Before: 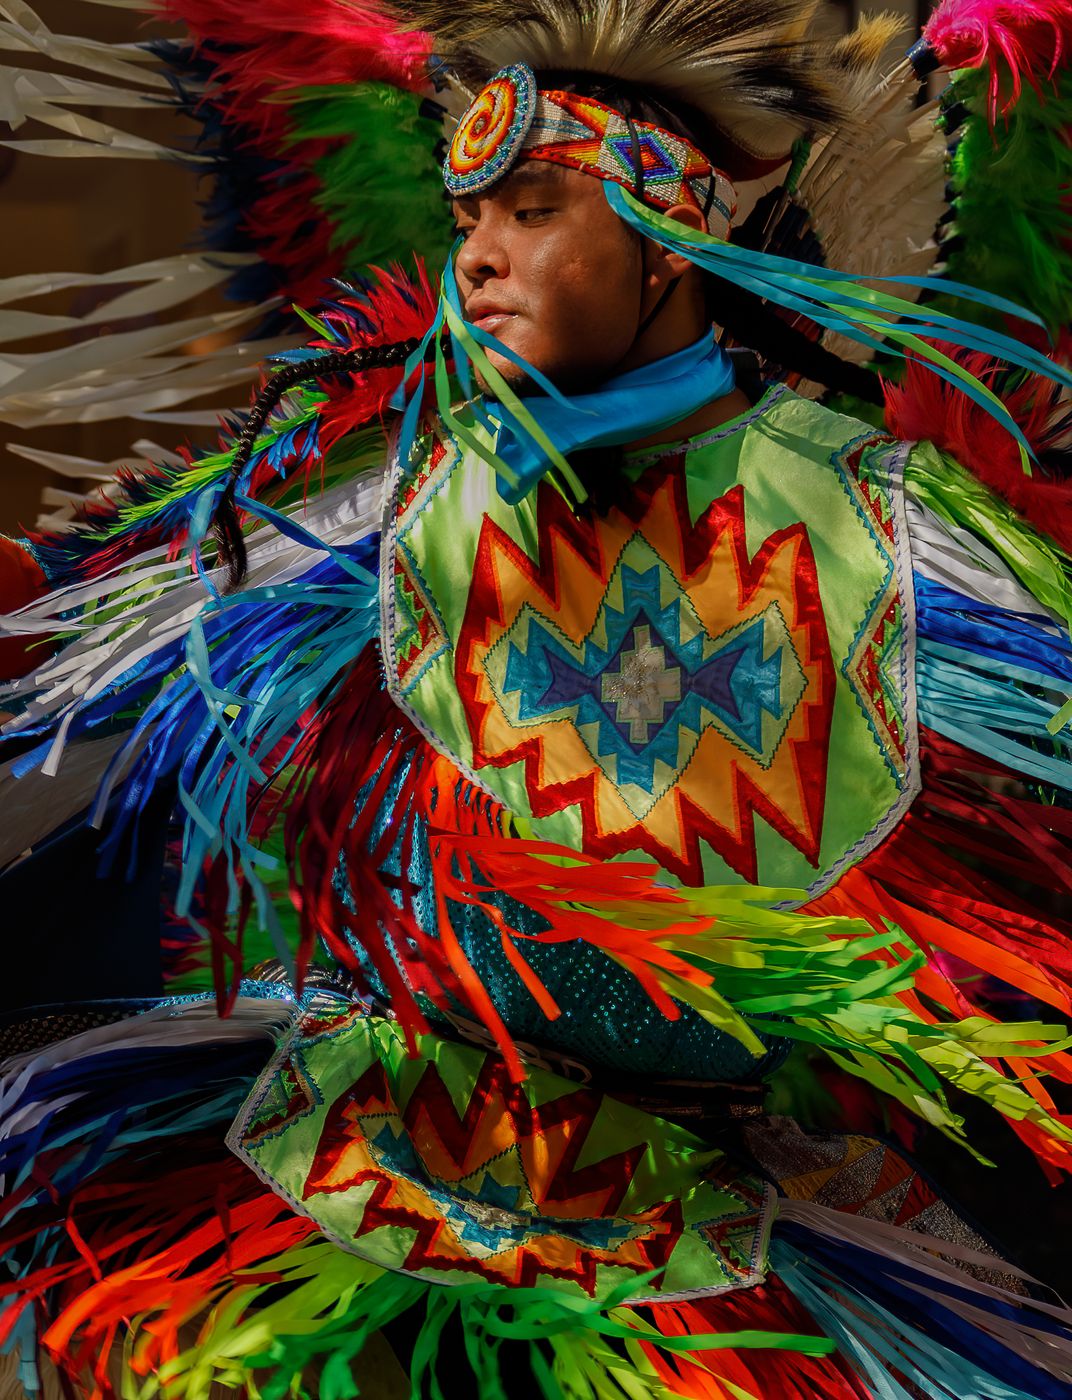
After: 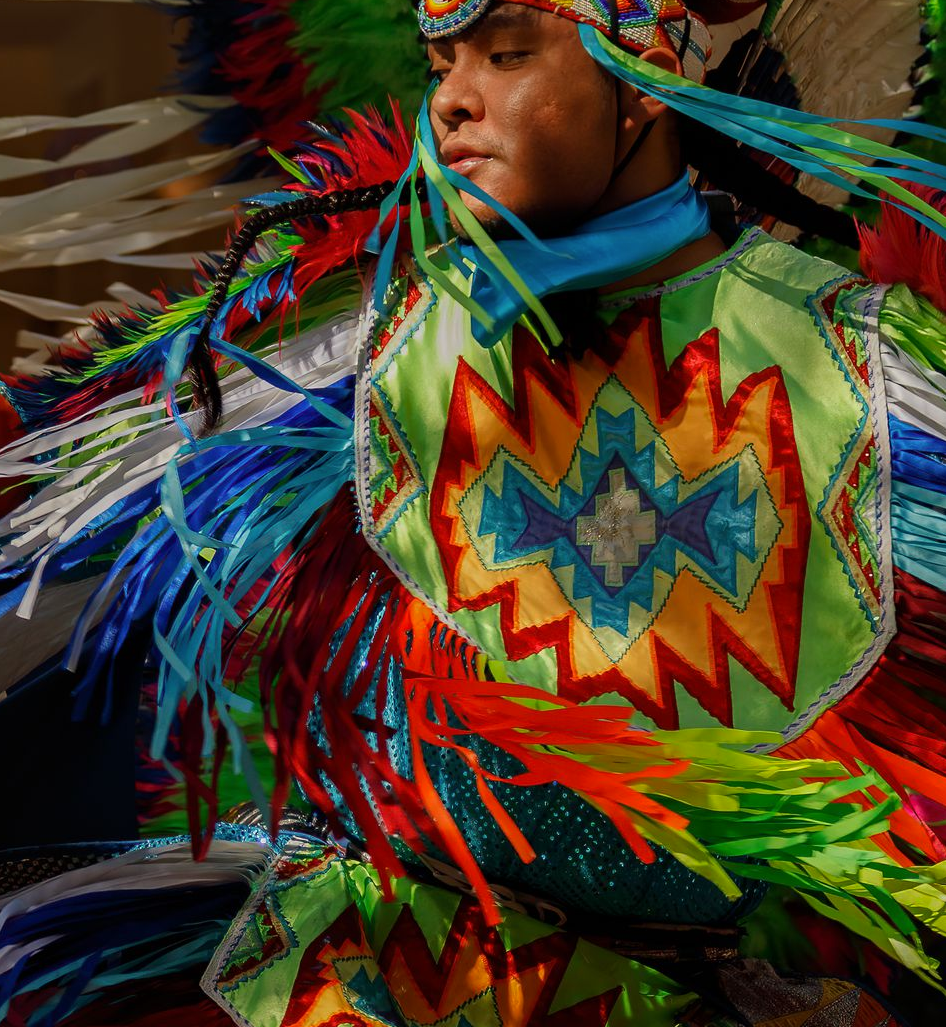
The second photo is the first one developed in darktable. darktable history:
crop and rotate: left 2.408%, top 11.268%, right 9.346%, bottom 15.34%
color correction: highlights b* 2.92
